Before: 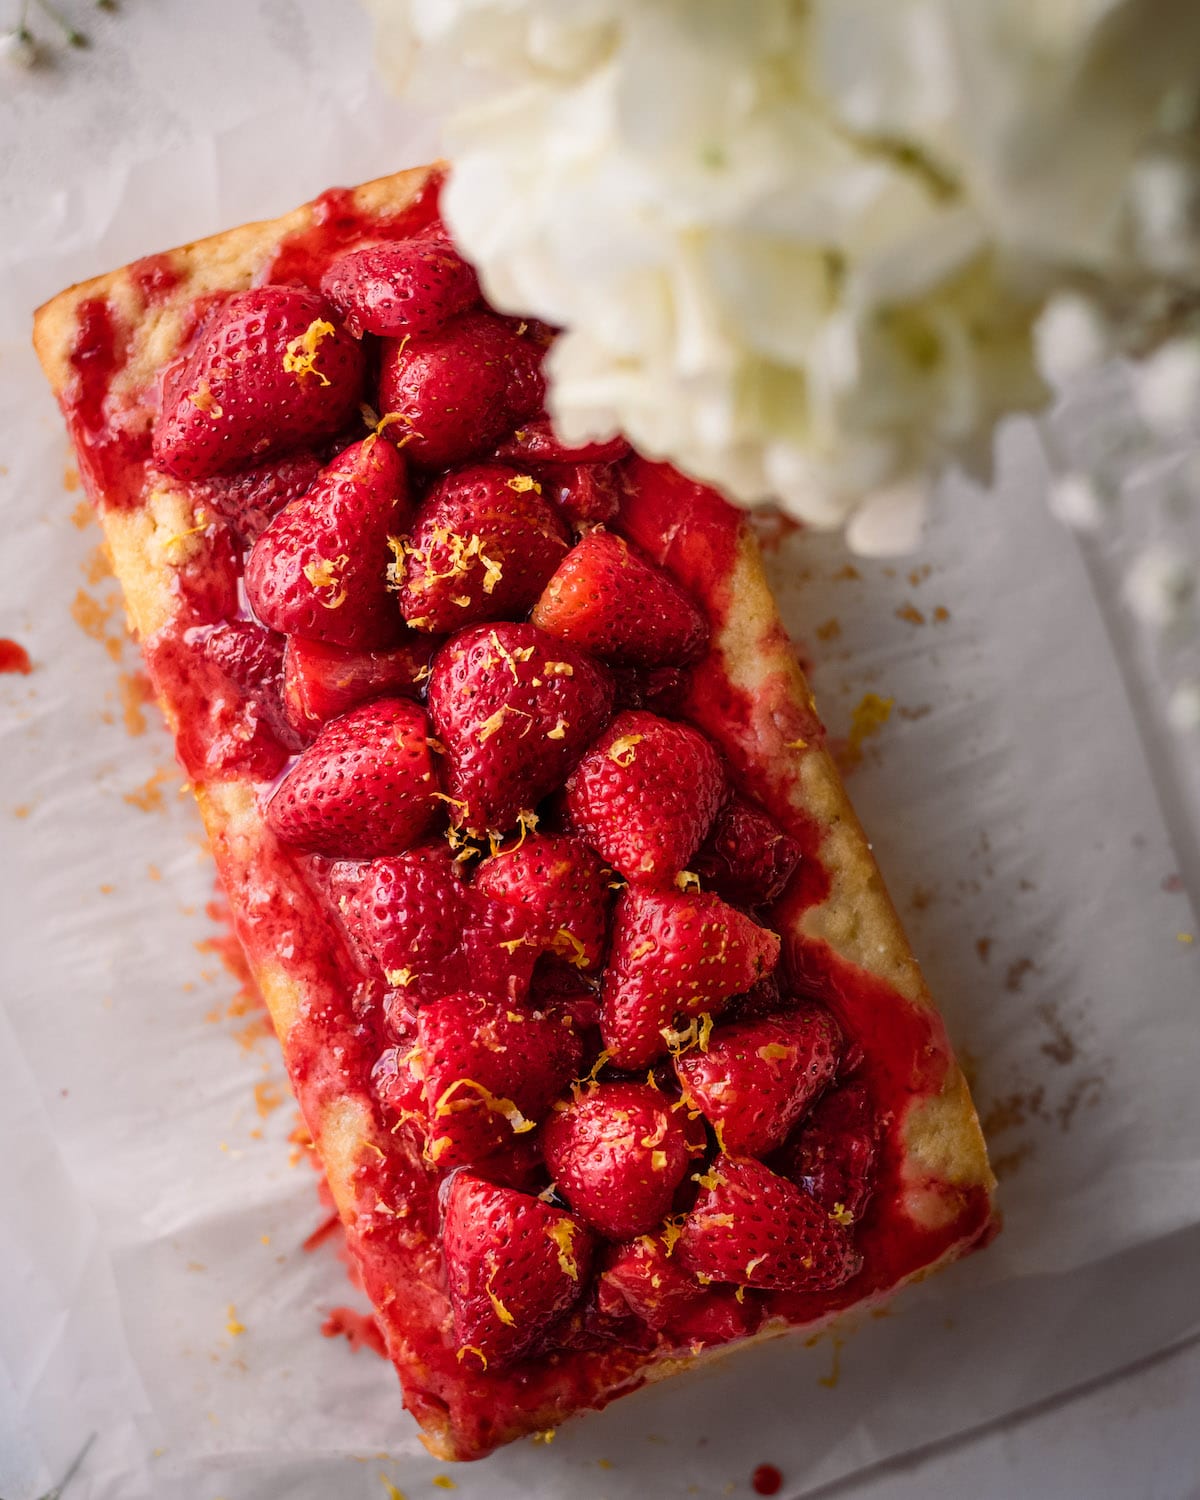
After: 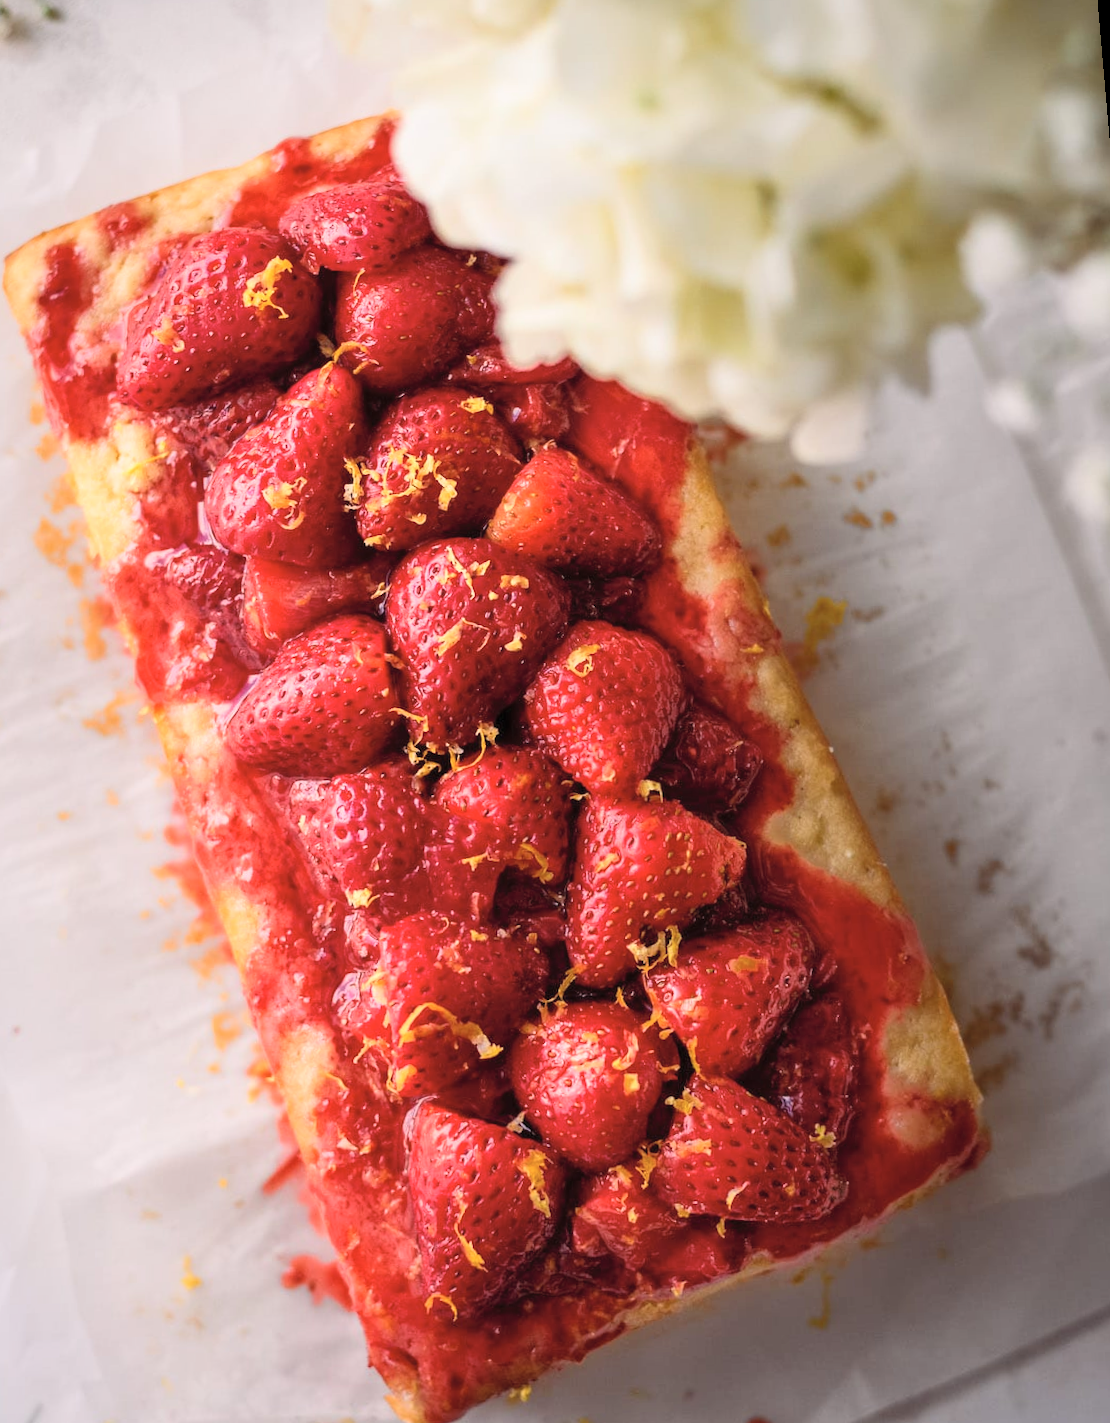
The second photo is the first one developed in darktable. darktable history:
contrast brightness saturation: contrast 0.14, brightness 0.21
rotate and perspective: rotation -1.68°, lens shift (vertical) -0.146, crop left 0.049, crop right 0.912, crop top 0.032, crop bottom 0.96
